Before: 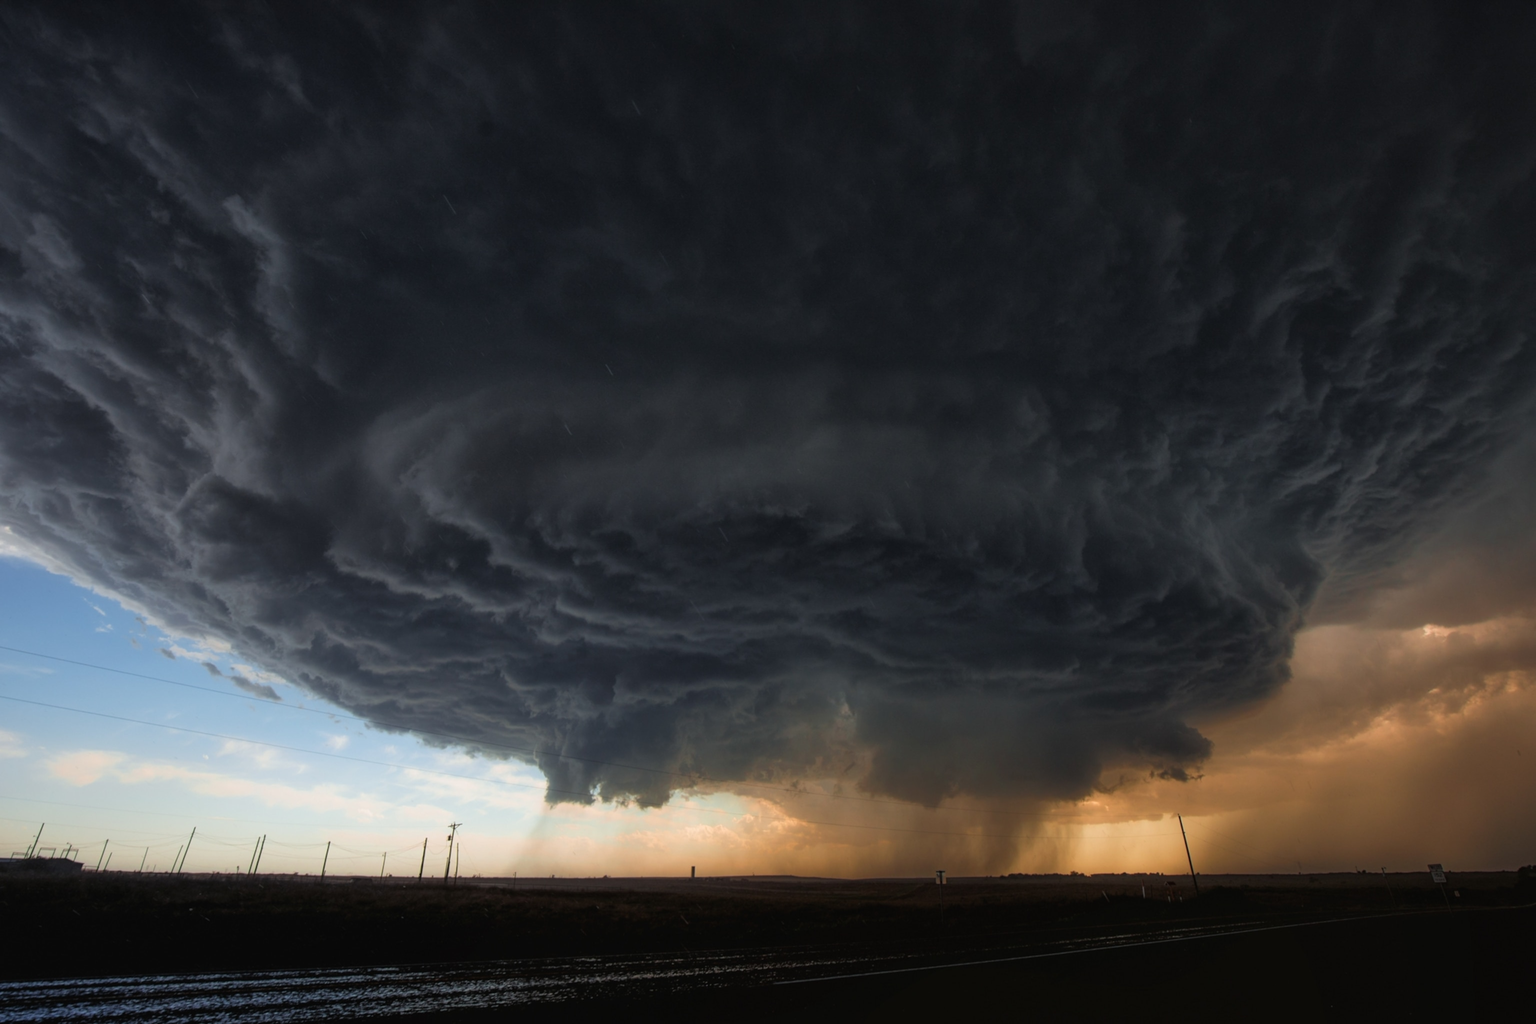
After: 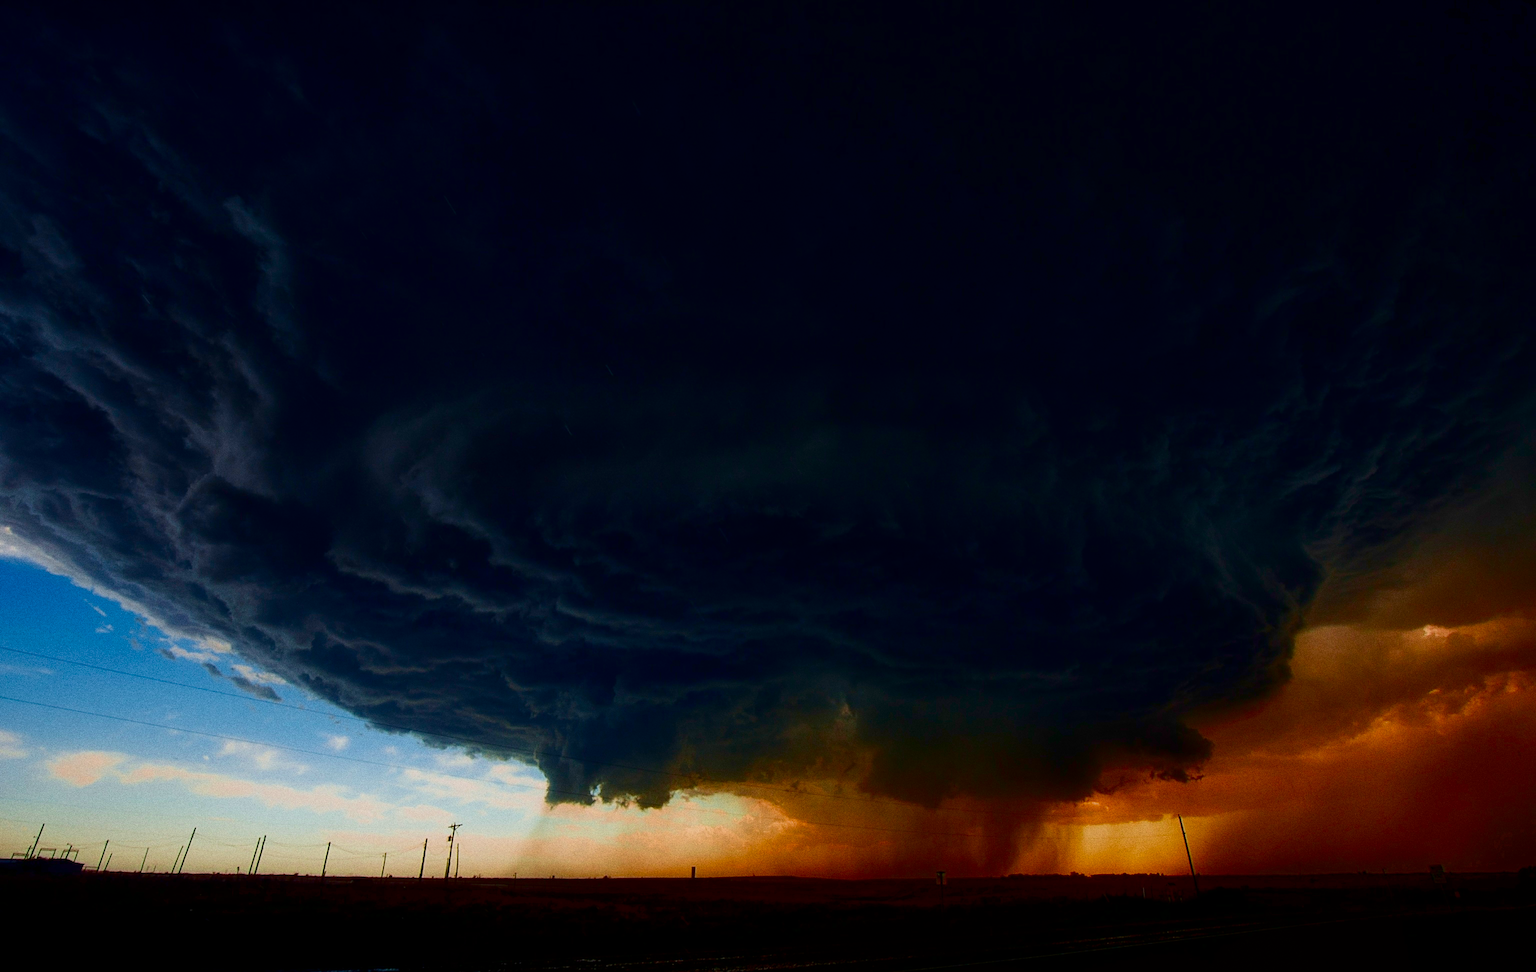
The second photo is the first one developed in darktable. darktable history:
sharpen: on, module defaults
crop and rotate: top 0%, bottom 5.097%
exposure: black level correction 0, exposure 1.2 EV, compensate highlight preservation false
contrast brightness saturation: brightness -1, saturation 1
velvia: on, module defaults
grain: coarseness 0.09 ISO, strength 40%
filmic rgb: black relative exposure -7.65 EV, white relative exposure 4.56 EV, hardness 3.61
